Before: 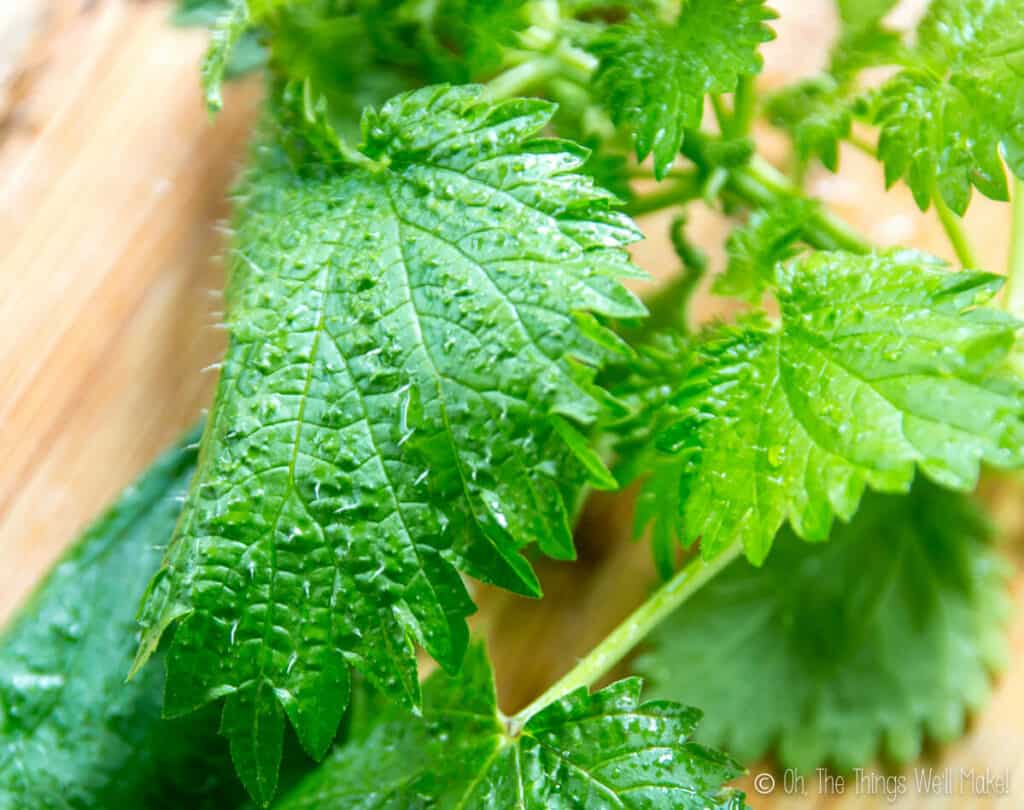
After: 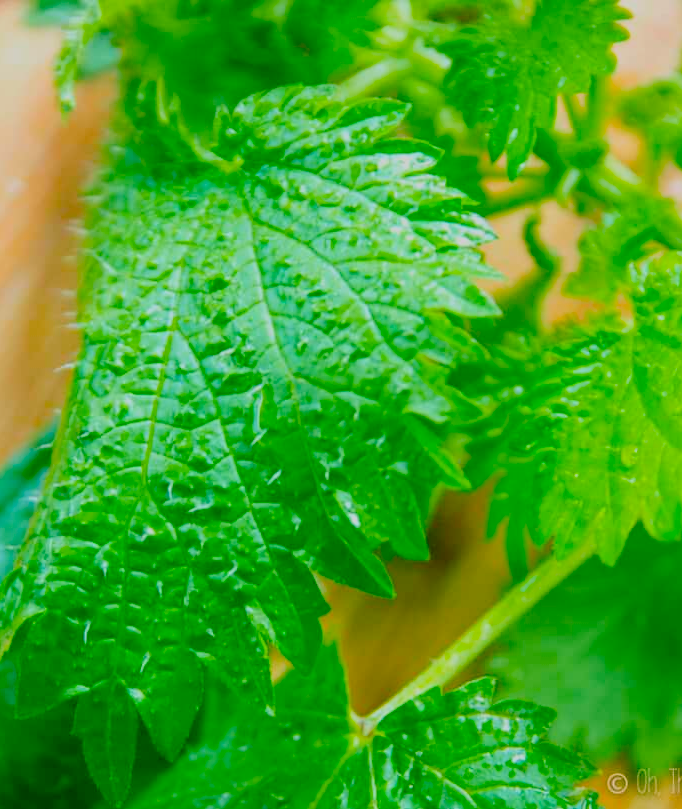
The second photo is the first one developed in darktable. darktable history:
contrast brightness saturation: contrast 0.031, brightness 0.06, saturation 0.127
color balance rgb: shadows lift › chroma 11.484%, shadows lift › hue 134.05°, perceptual saturation grading › global saturation 30.844%, contrast -29.456%
crop and rotate: left 14.406%, right 18.95%
